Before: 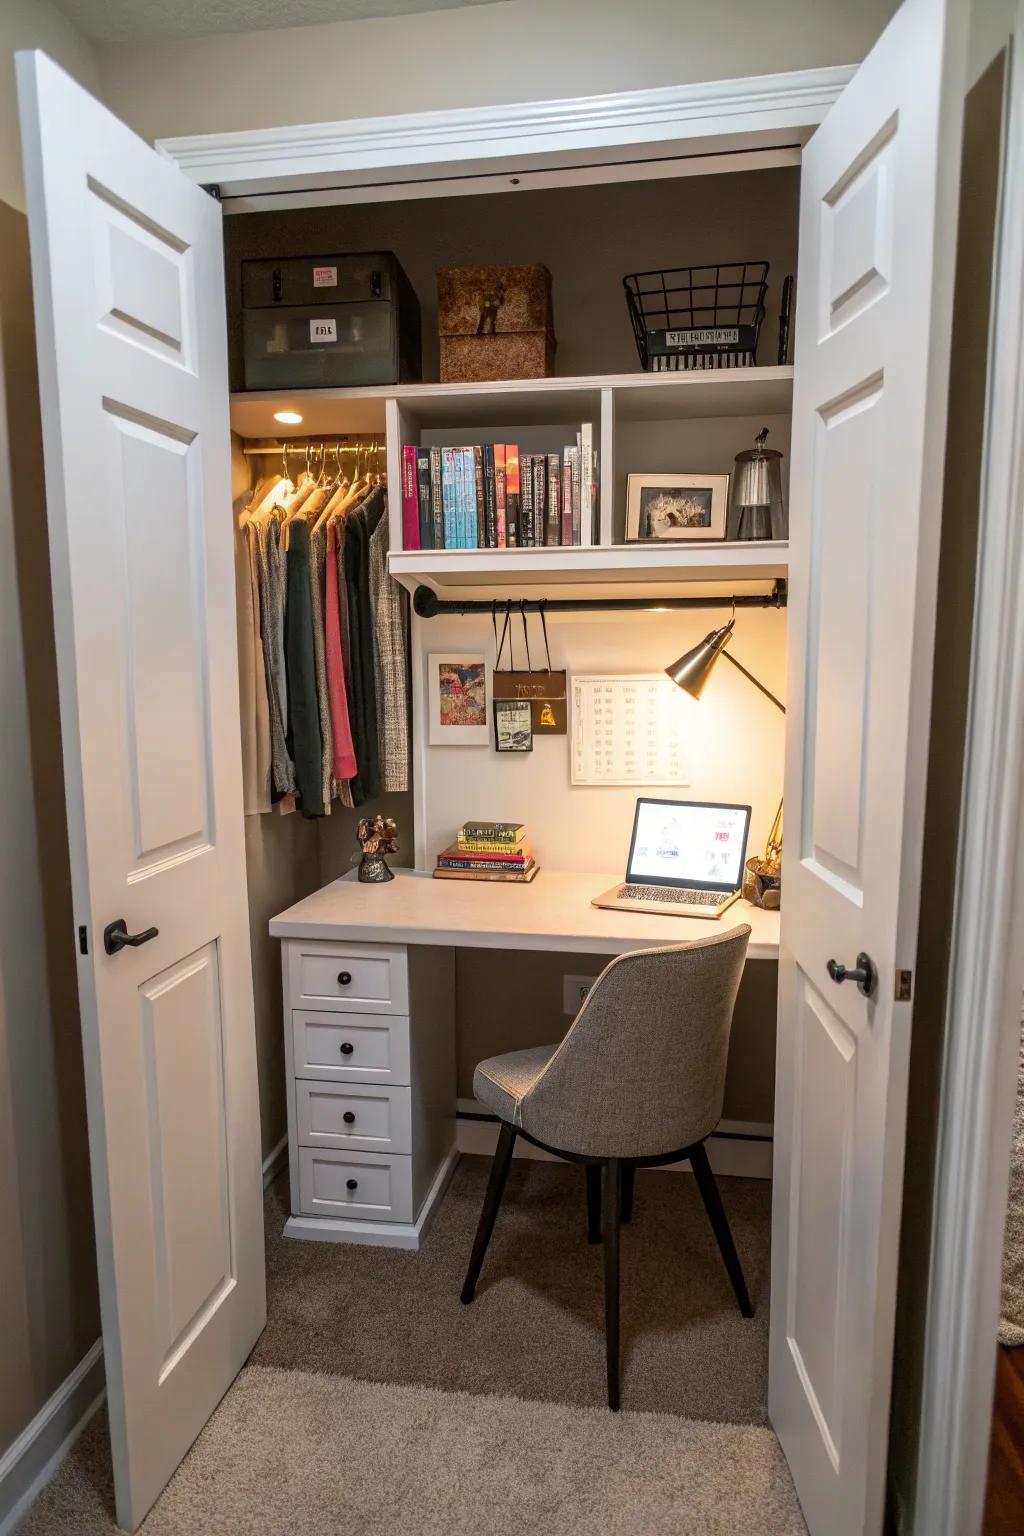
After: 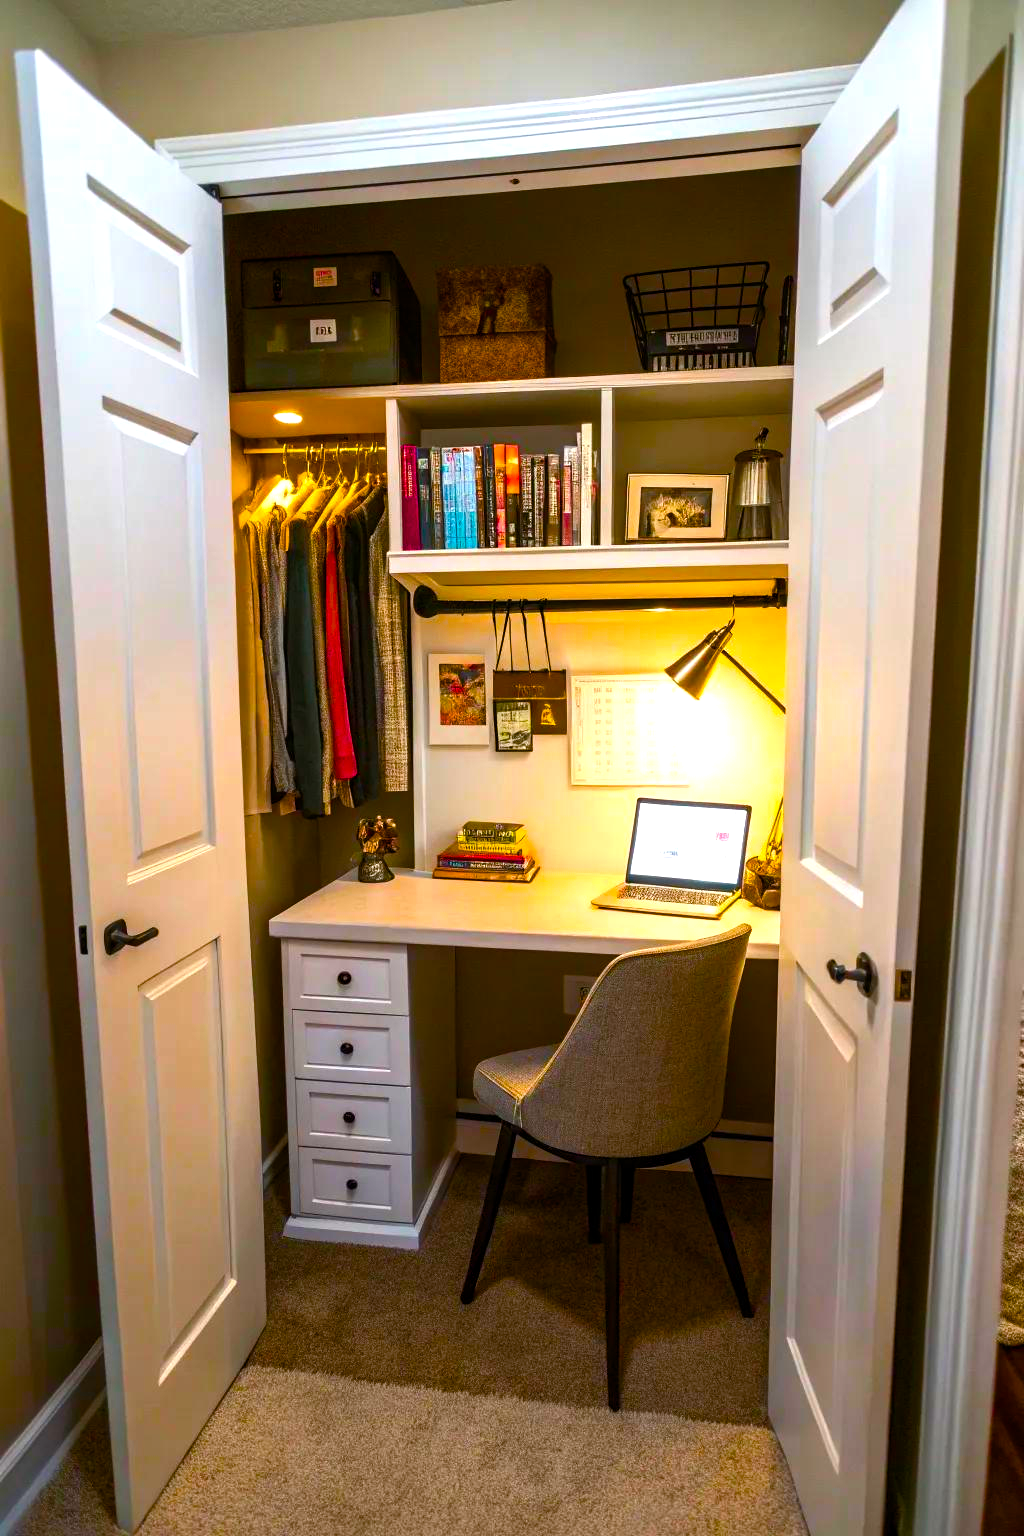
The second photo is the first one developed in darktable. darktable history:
color balance rgb: linear chroma grading › global chroma 41.94%, perceptual saturation grading › global saturation 44.44%, perceptual saturation grading › highlights -24.939%, perceptual saturation grading › shadows 50.11%, perceptual brilliance grading › highlights 13.997%, perceptual brilliance grading › shadows -18.263%, global vibrance 29.433%
